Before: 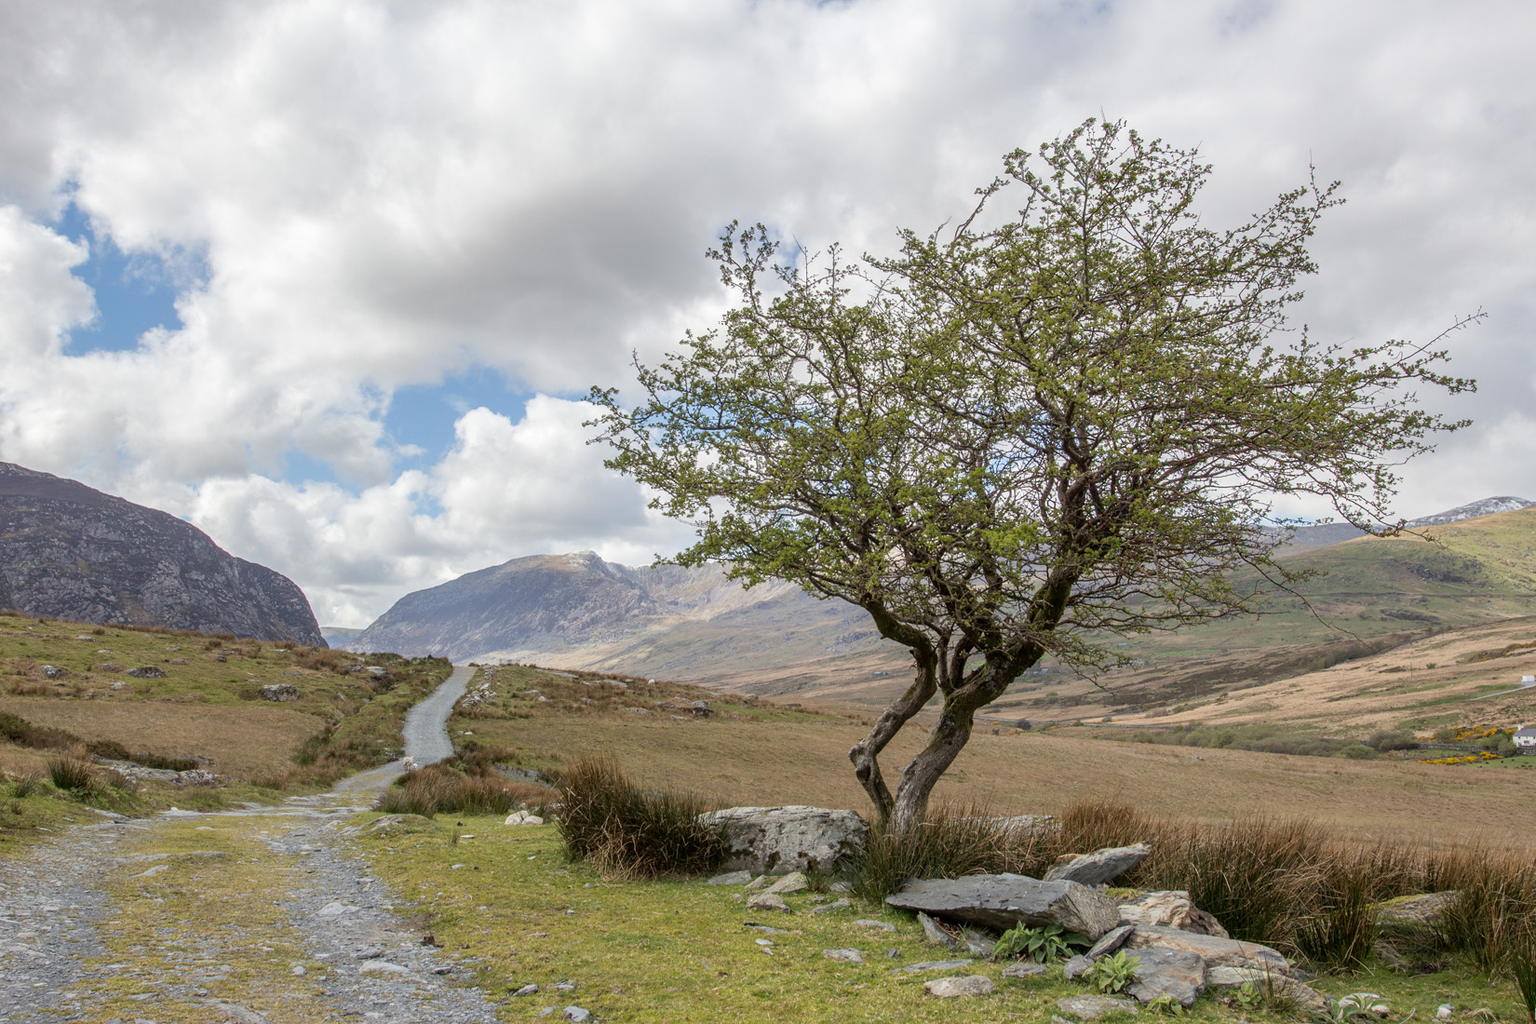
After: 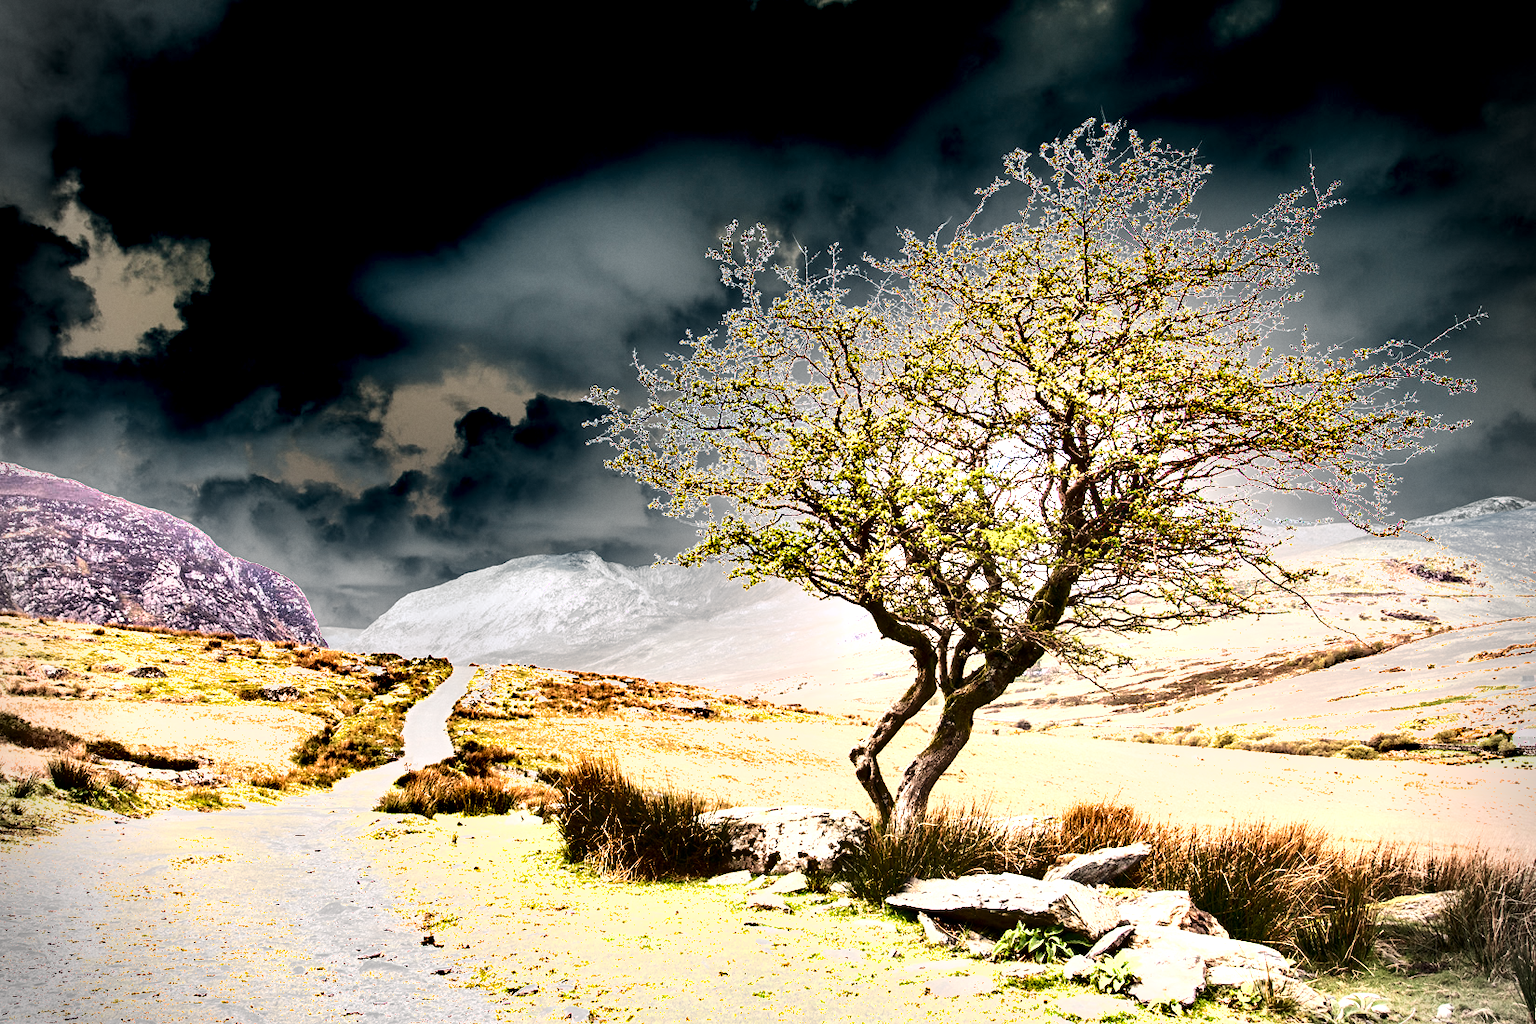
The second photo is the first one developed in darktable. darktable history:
vignetting: fall-off start 88.03%, fall-off radius 24.9%
exposure: black level correction 0.001, exposure 1.84 EV, compensate highlight preservation false
tone equalizer: -8 EV -0.75 EV, -7 EV -0.7 EV, -6 EV -0.6 EV, -5 EV -0.4 EV, -3 EV 0.4 EV, -2 EV 0.6 EV, -1 EV 0.7 EV, +0 EV 0.75 EV, edges refinement/feathering 500, mask exposure compensation -1.57 EV, preserve details no
shadows and highlights: soften with gaussian
white balance: red 1.127, blue 0.943
contrast brightness saturation: contrast 0.01, saturation -0.05
grain: coarseness 14.57 ISO, strength 8.8%
